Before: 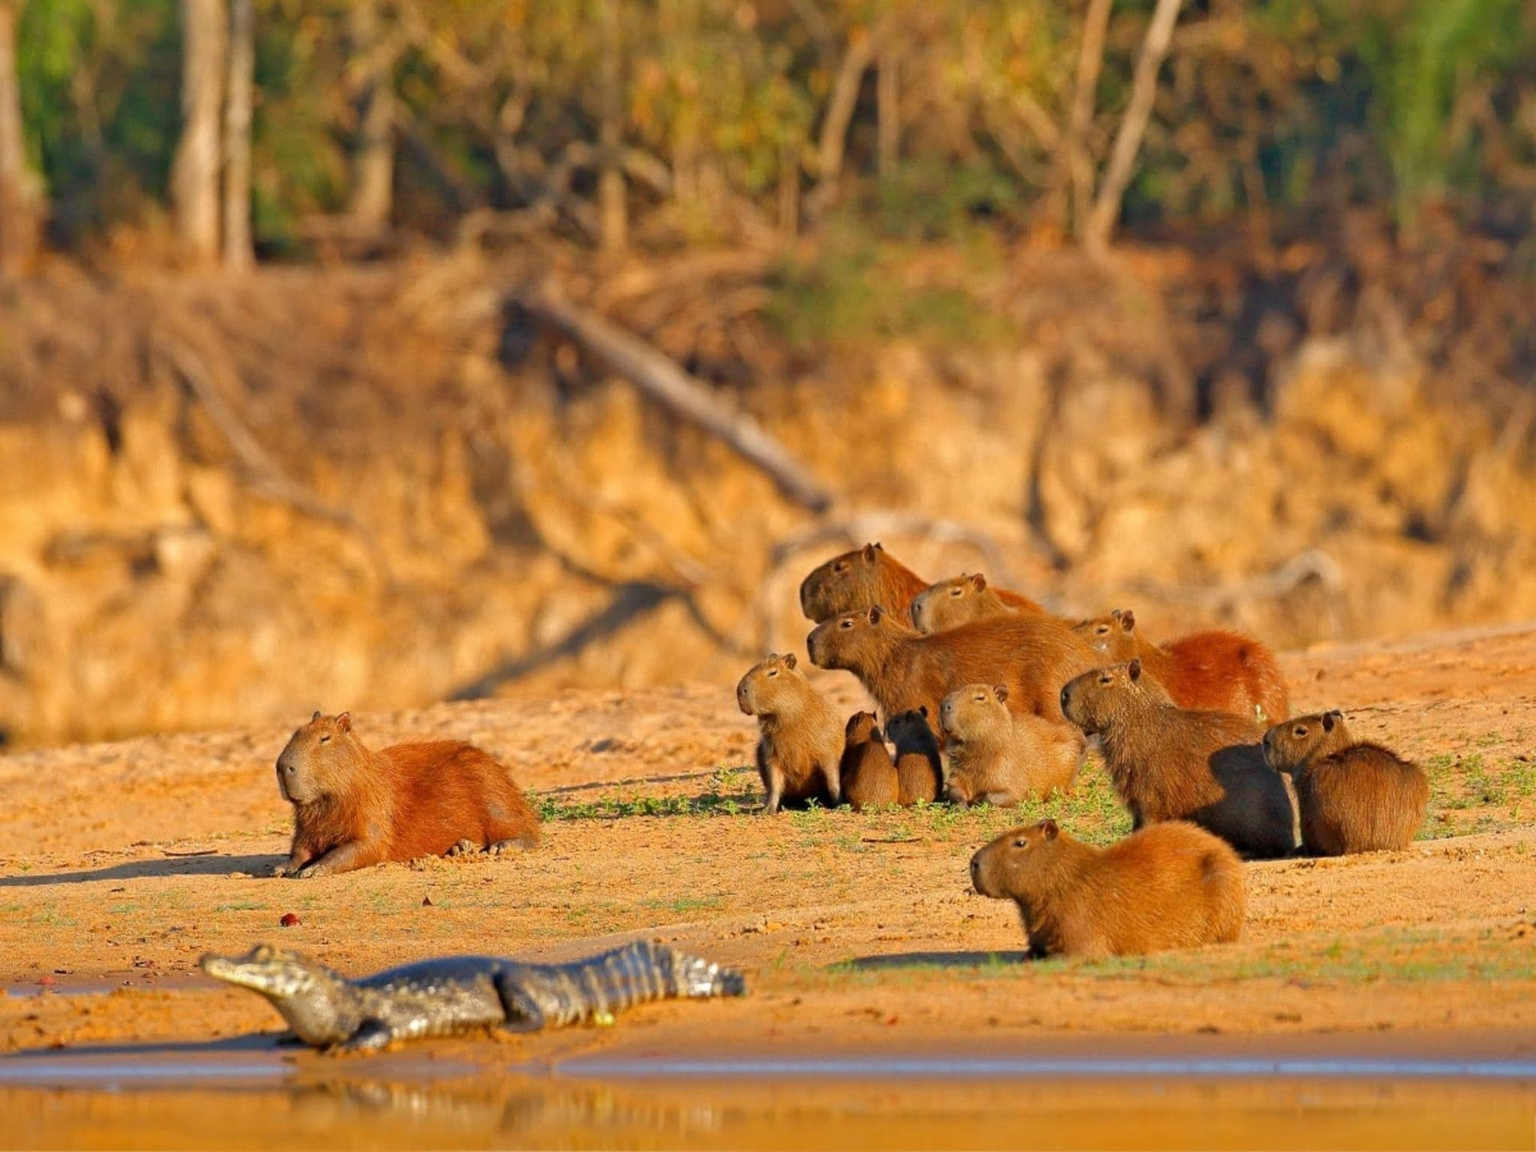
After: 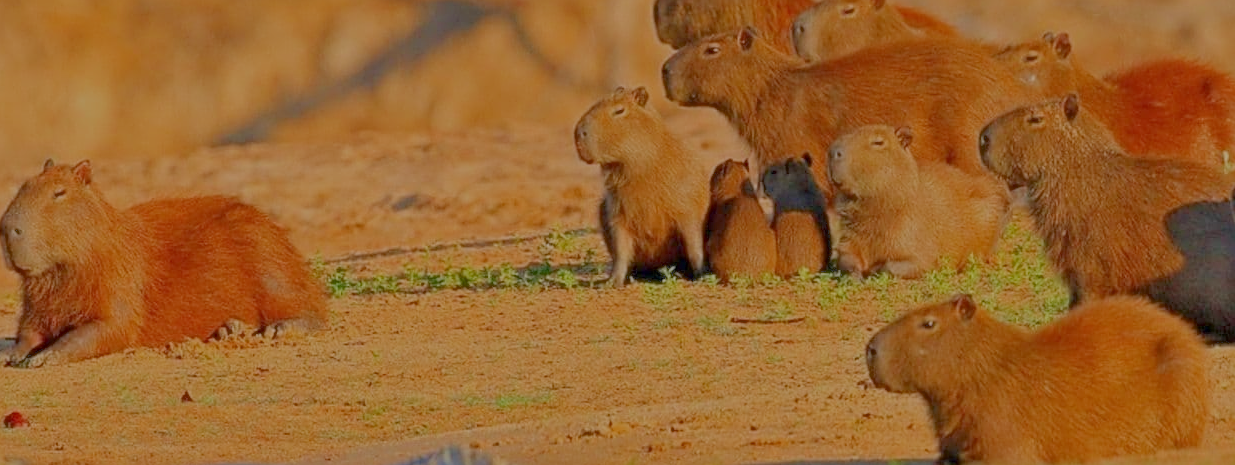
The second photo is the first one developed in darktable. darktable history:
sharpen: on, module defaults
crop: left 18.102%, top 50.736%, right 17.54%, bottom 16.904%
filmic rgb: black relative exposure -15.86 EV, white relative exposure 7.99 EV, hardness 4.18, latitude 50.19%, contrast 0.511, add noise in highlights 0.002, preserve chrominance max RGB, color science v3 (2019), use custom middle-gray values true, contrast in highlights soft
